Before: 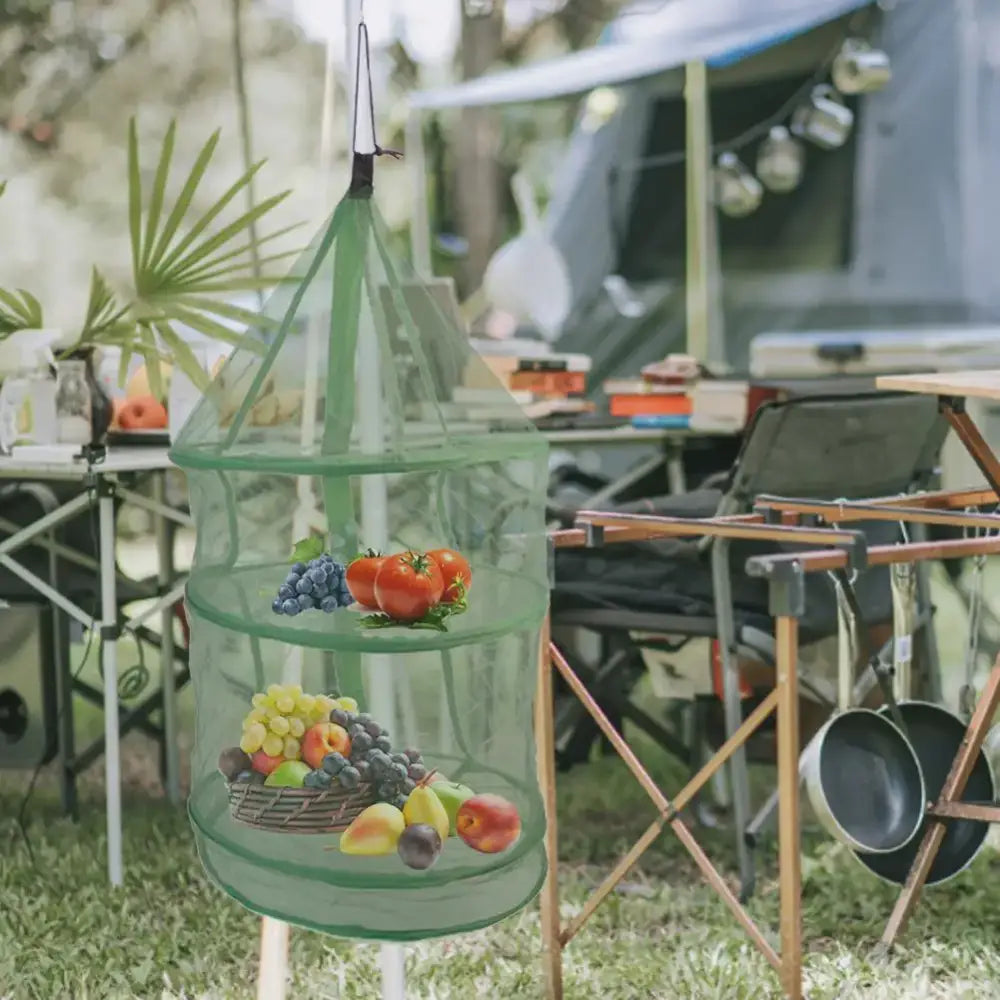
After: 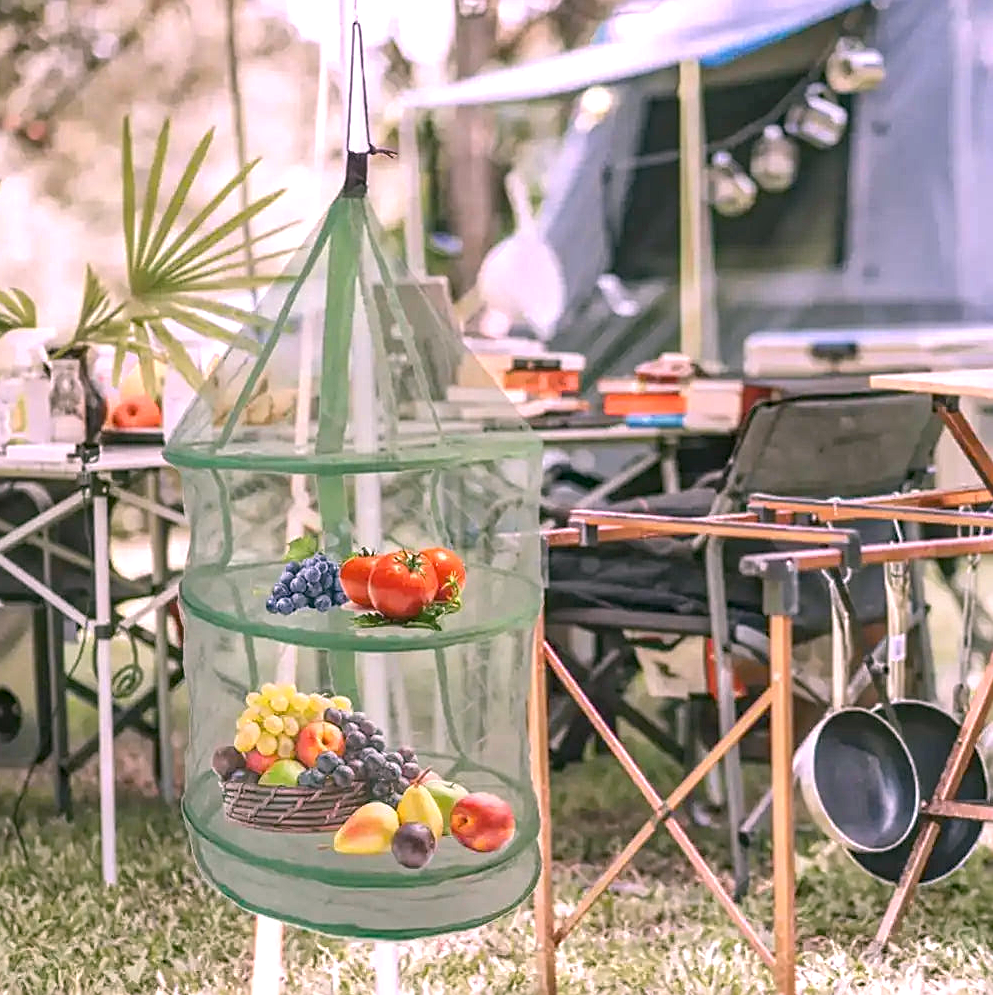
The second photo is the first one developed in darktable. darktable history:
crop and rotate: left 0.614%, top 0.179%, bottom 0.309%
local contrast: on, module defaults
haze removal: compatibility mode true, adaptive false
exposure: black level correction 0, exposure 0.5 EV, compensate highlight preservation false
white balance: red 1.188, blue 1.11
sharpen: on, module defaults
